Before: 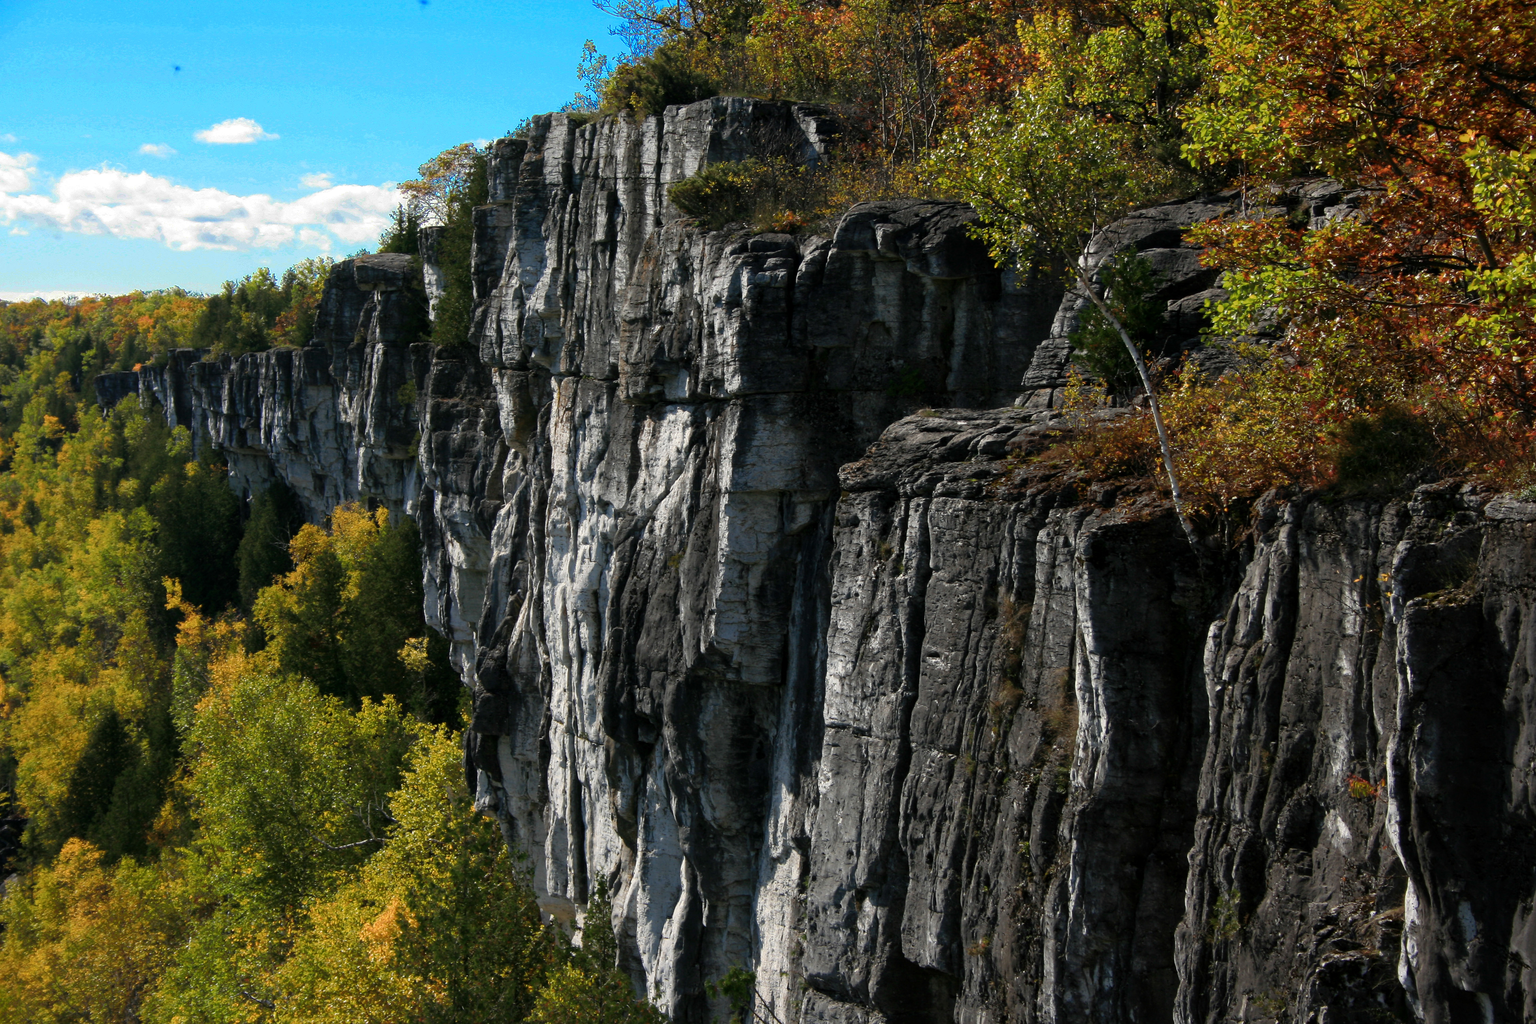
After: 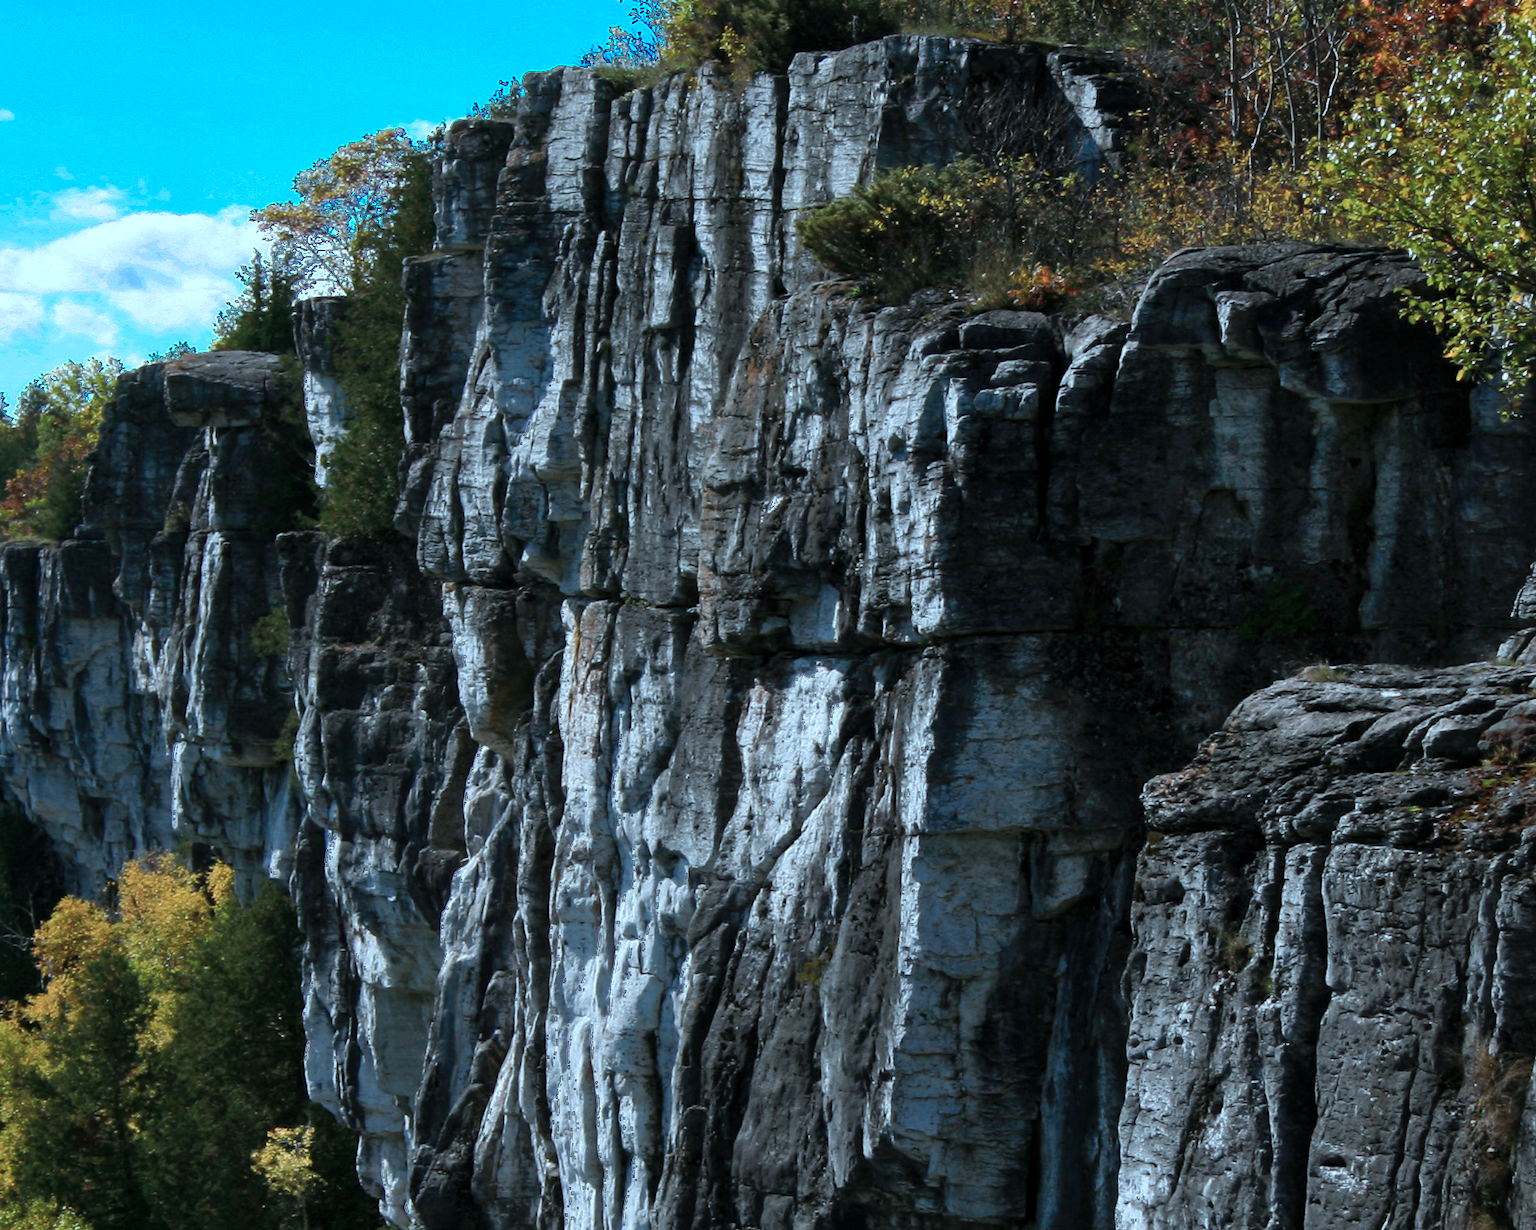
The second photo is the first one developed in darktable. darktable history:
crop: left 17.781%, top 7.77%, right 32.657%, bottom 32.669%
color correction: highlights a* -8.76, highlights b* -23.59
shadows and highlights: shadows 29.54, highlights -30.39, low approximation 0.01, soften with gaussian
